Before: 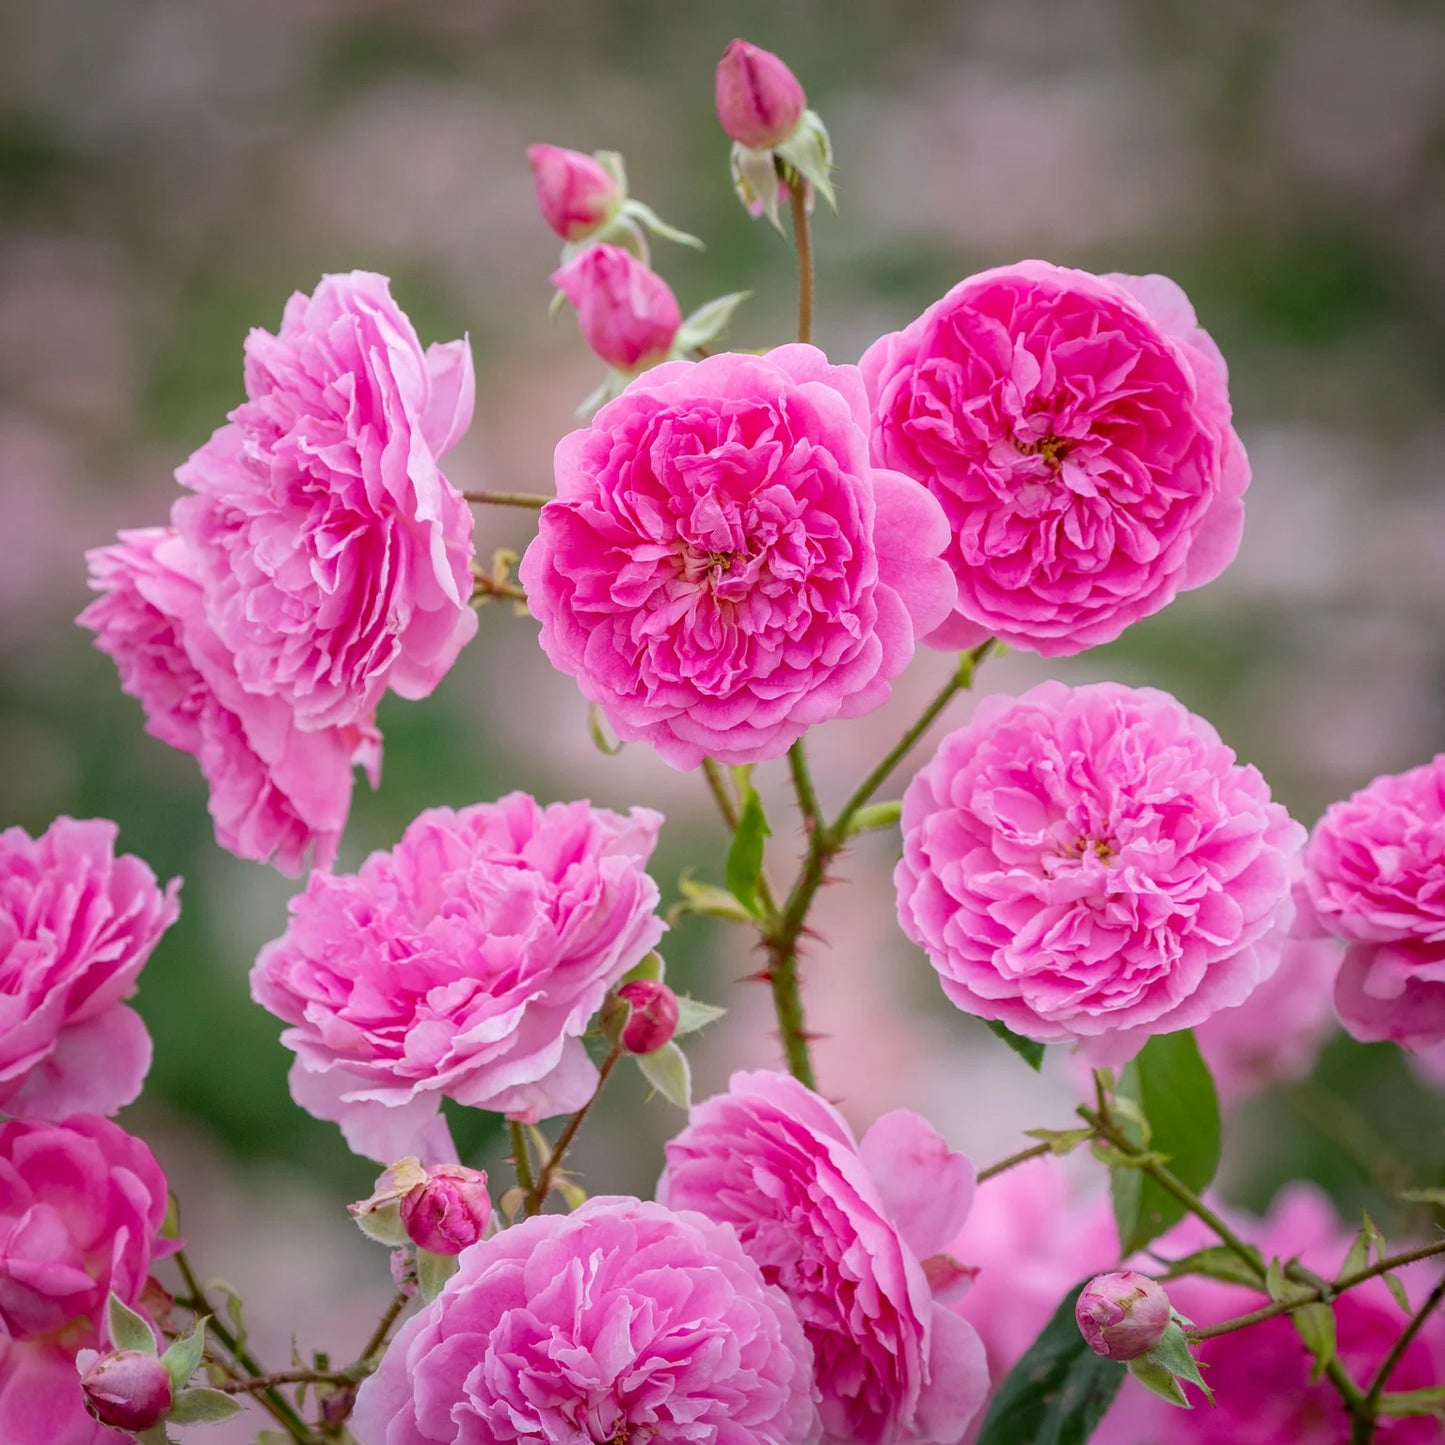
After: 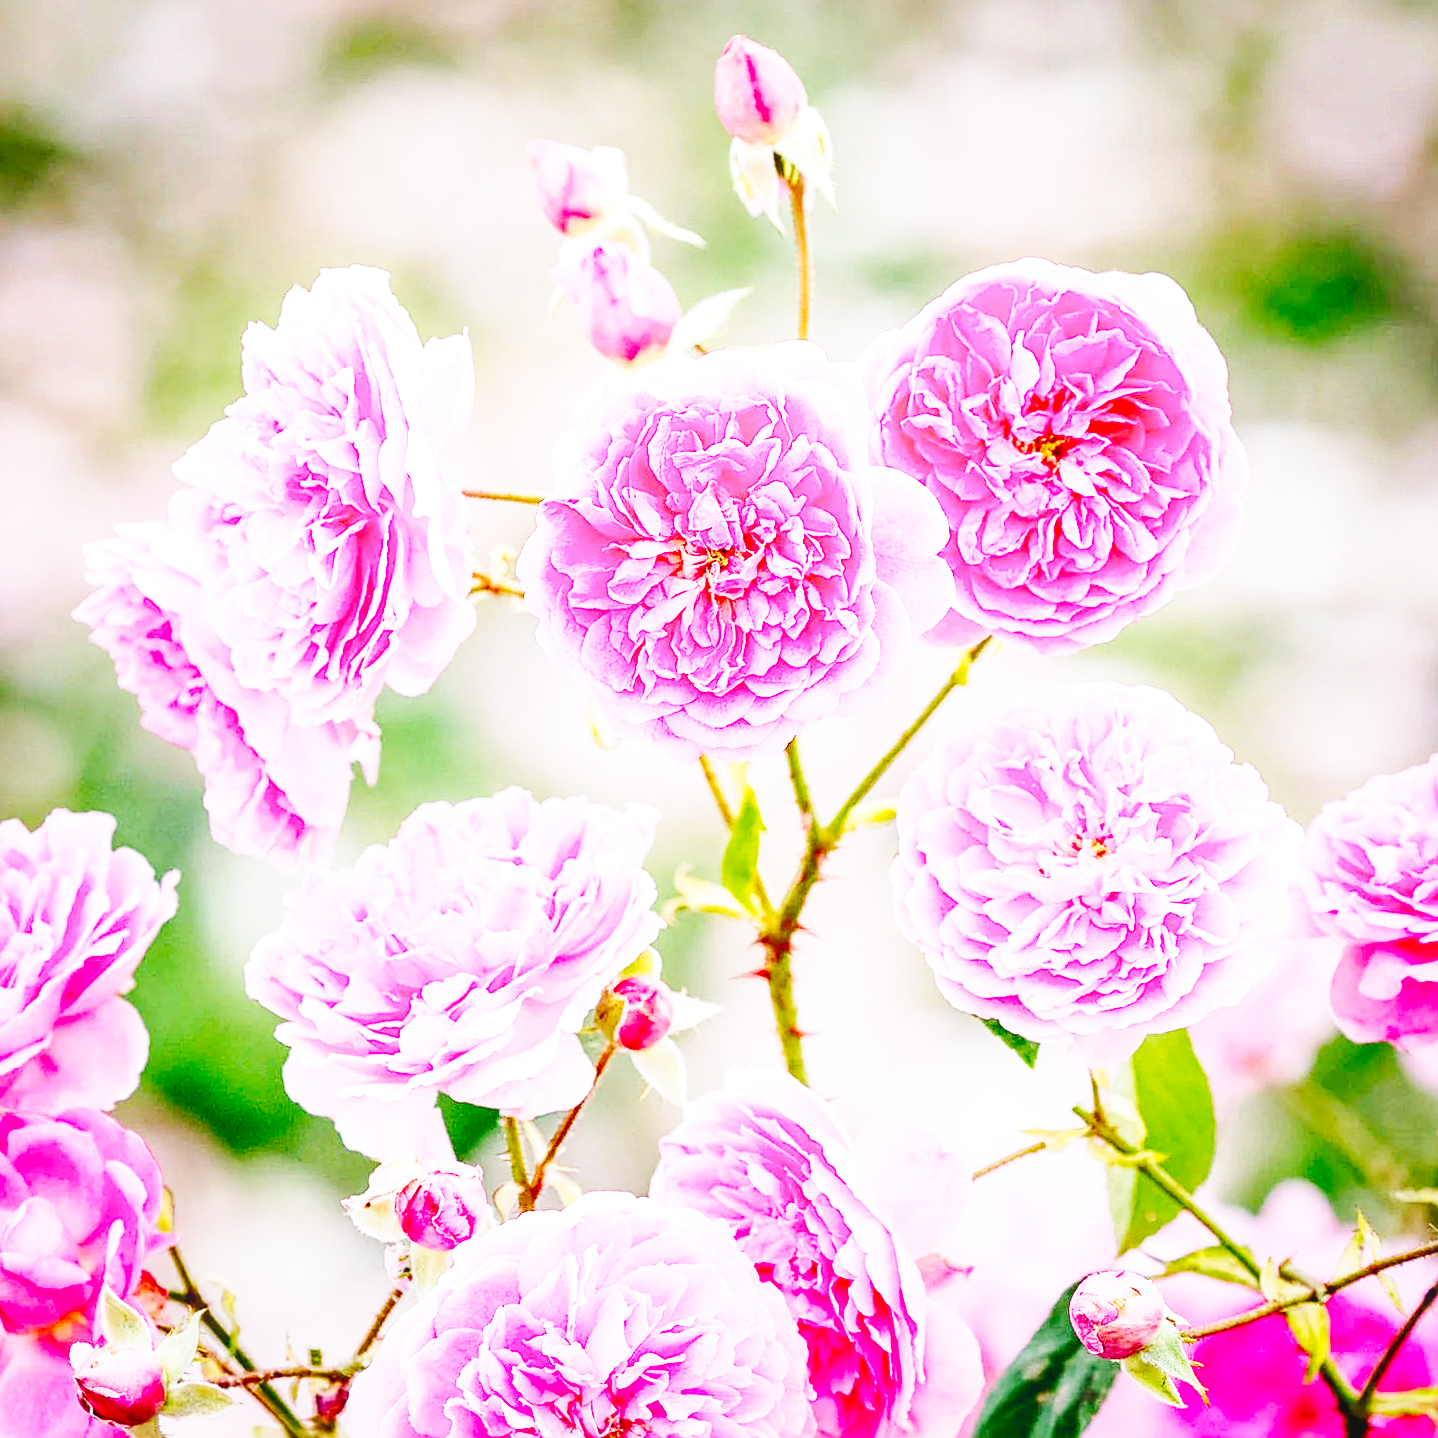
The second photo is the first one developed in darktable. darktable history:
exposure: black level correction 0.01, exposure 1 EV, compensate highlight preservation false
crop and rotate: angle -0.278°
shadows and highlights: shadows 37.77, highlights -27.73, shadows color adjustment 98.02%, highlights color adjustment 59.29%, soften with gaussian
sharpen: on, module defaults
tone curve: curves: ch0 [(0, 0.017) (0.259, 0.344) (0.593, 0.778) (0.786, 0.931) (1, 0.999)]; ch1 [(0, 0) (0.405, 0.387) (0.442, 0.47) (0.492, 0.5) (0.511, 0.503) (0.548, 0.596) (0.7, 0.795) (1, 1)]; ch2 [(0, 0) (0.411, 0.433) (0.5, 0.504) (0.535, 0.581) (1, 1)], preserve colors none
base curve: curves: ch0 [(0, 0) (0.028, 0.03) (0.121, 0.232) (0.46, 0.748) (0.859, 0.968) (1, 1)], preserve colors none
local contrast: detail 110%
